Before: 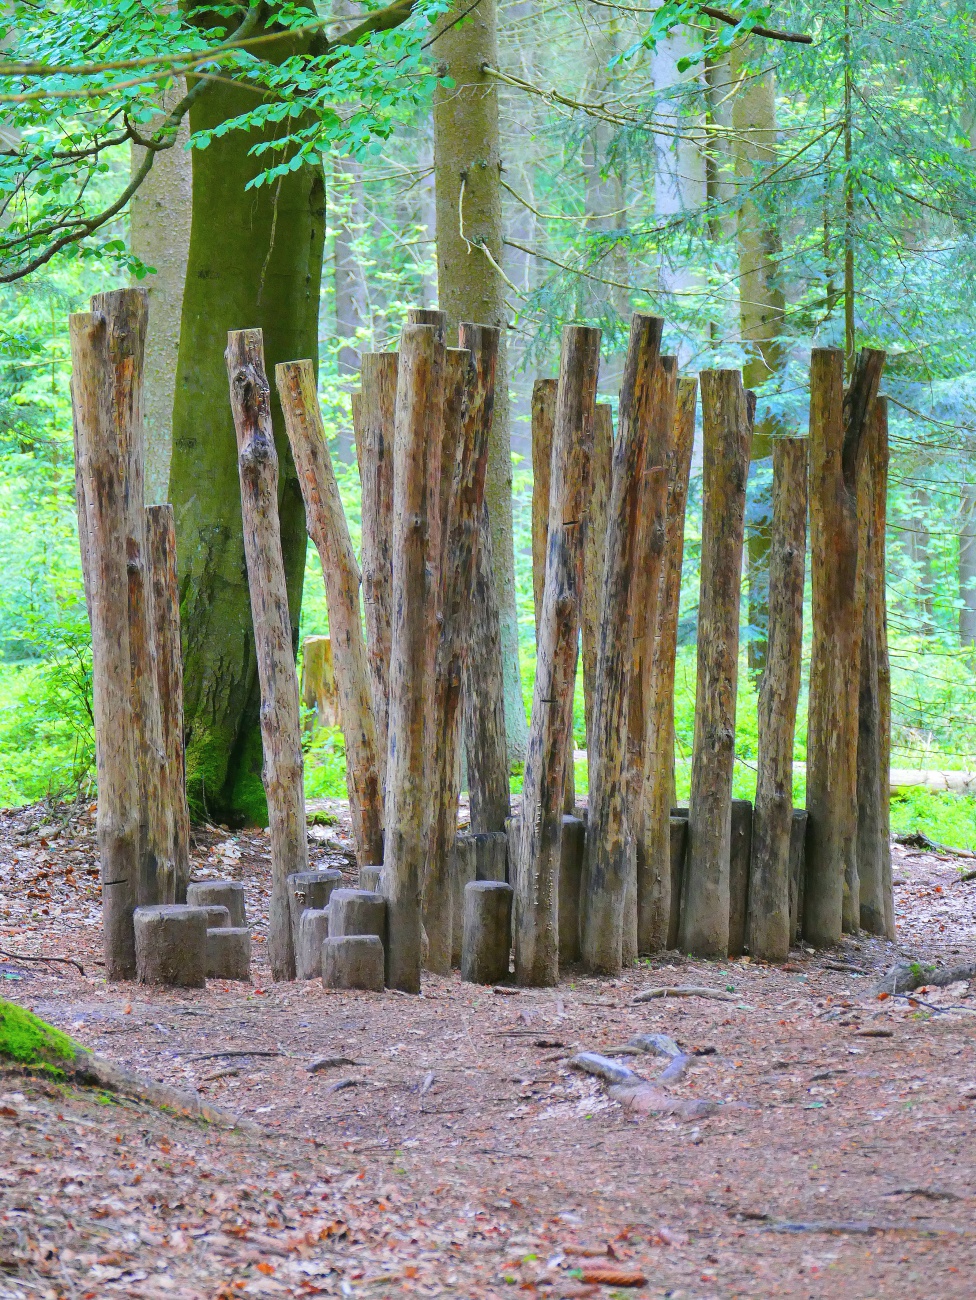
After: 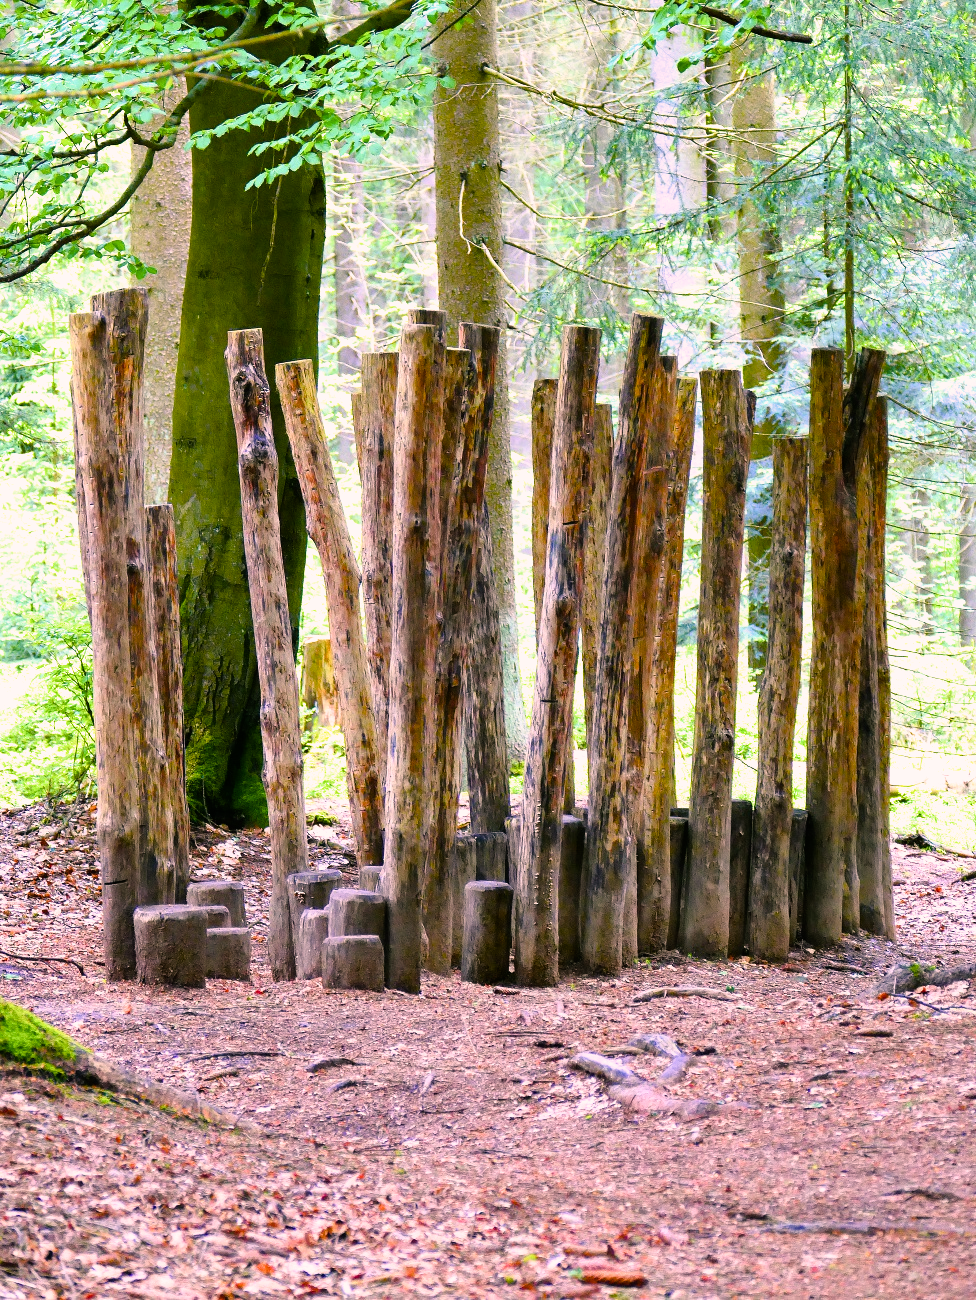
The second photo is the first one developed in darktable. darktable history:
filmic rgb: white relative exposure 2.45 EV, hardness 6.33
color correction: highlights a* 12.23, highlights b* 5.41
color balance rgb: shadows lift › chroma 1%, shadows lift › hue 217.2°, power › hue 310.8°, highlights gain › chroma 2%, highlights gain › hue 44.4°, global offset › luminance 0.25%, global offset › hue 171.6°, perceptual saturation grading › global saturation 14.09%, perceptual saturation grading › highlights -30%, perceptual saturation grading › shadows 50.67%, global vibrance 25%, contrast 20%
